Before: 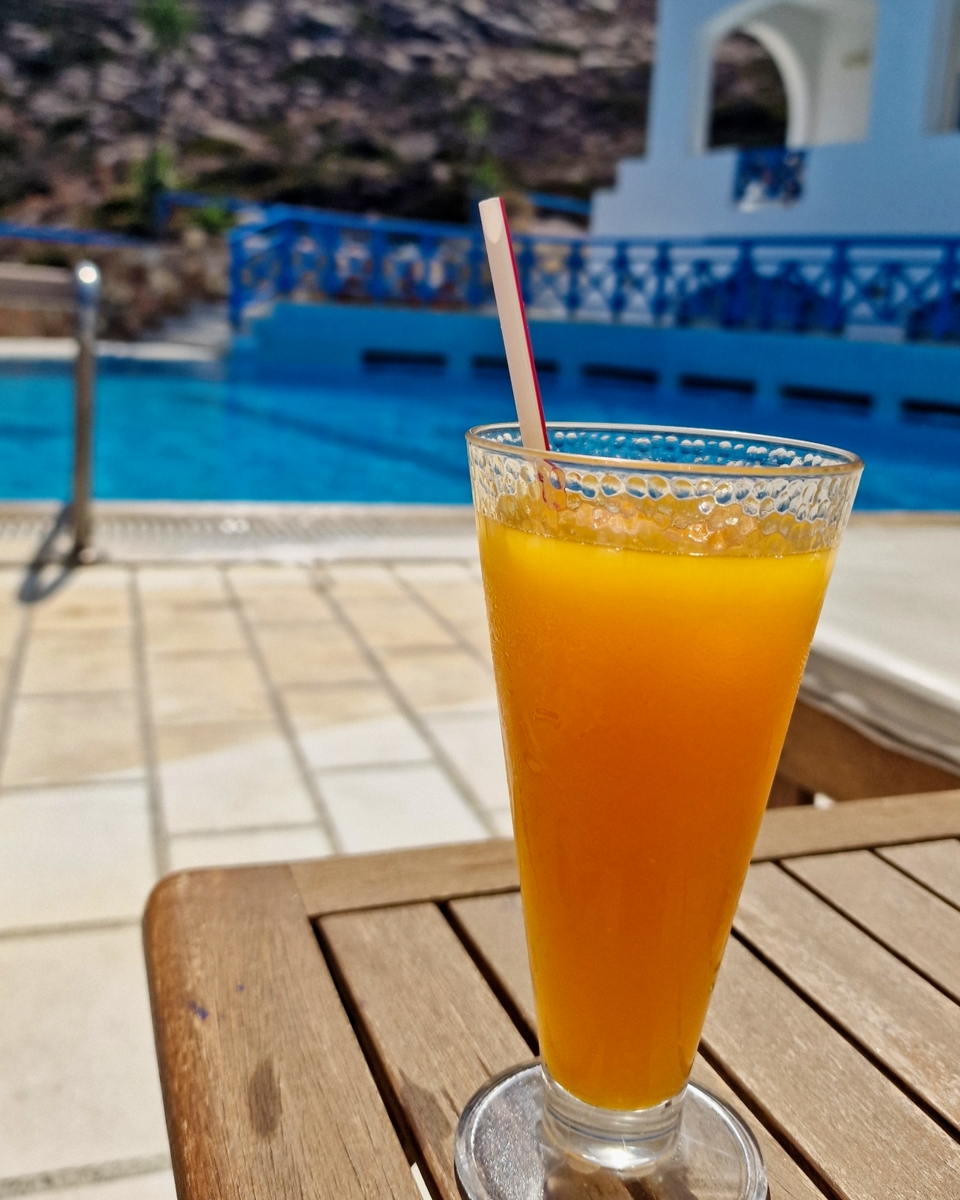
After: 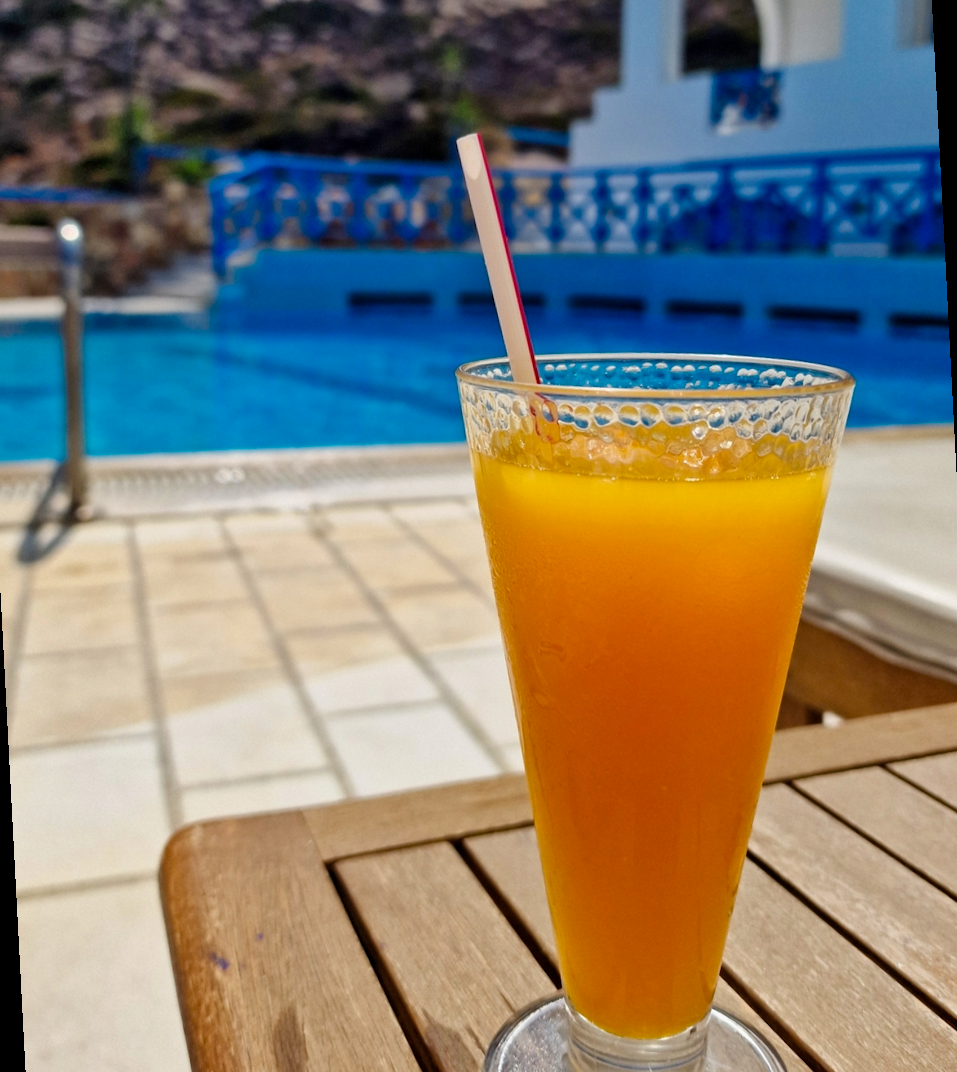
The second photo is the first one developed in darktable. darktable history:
color balance rgb: linear chroma grading › shadows 19.44%, linear chroma grading › highlights 3.42%, linear chroma grading › mid-tones 10.16%
rotate and perspective: rotation -3°, crop left 0.031, crop right 0.968, crop top 0.07, crop bottom 0.93
